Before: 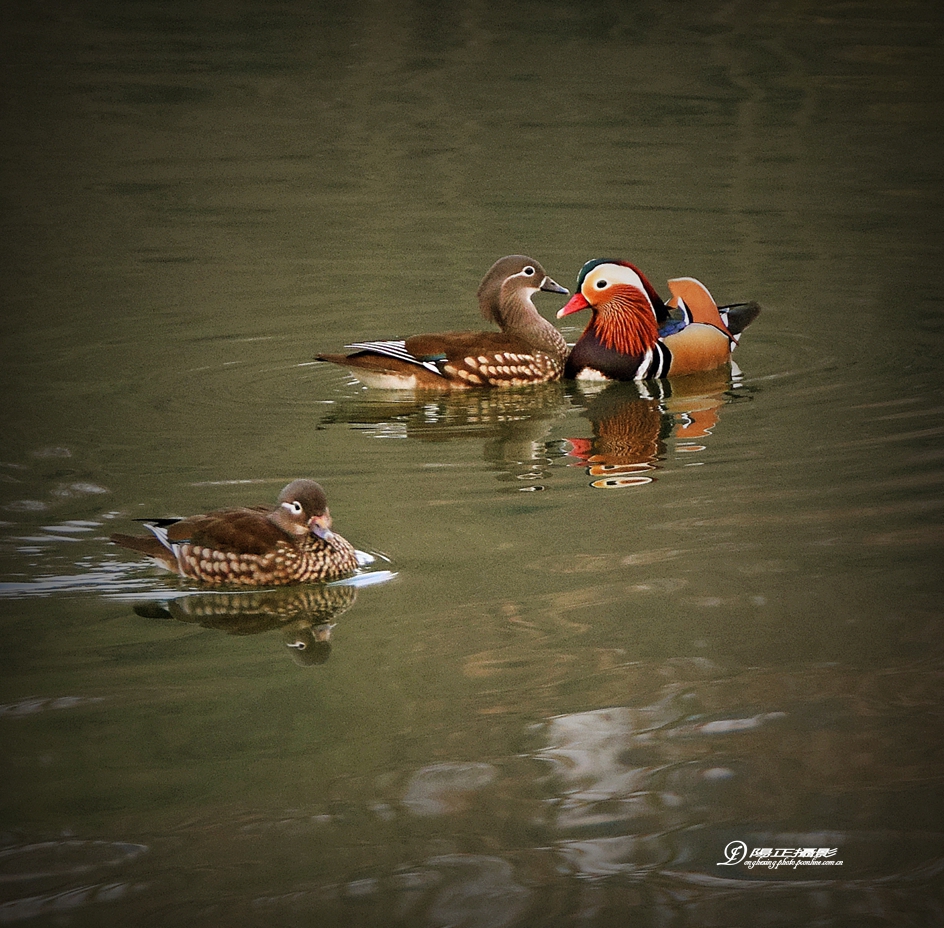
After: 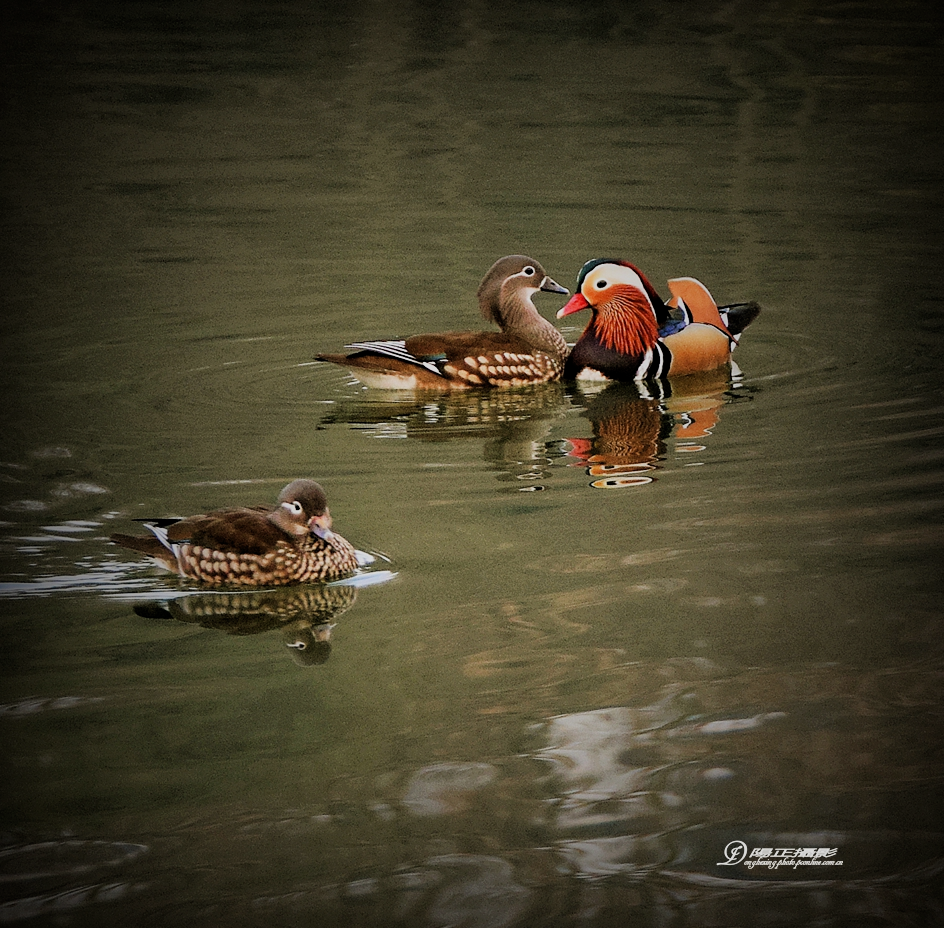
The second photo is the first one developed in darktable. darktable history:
filmic rgb: middle gray luminance 28.82%, black relative exposure -10.23 EV, white relative exposure 5.49 EV, target black luminance 0%, hardness 3.91, latitude 1.87%, contrast 1.12, highlights saturation mix 3.7%, shadows ↔ highlights balance 14.74%
